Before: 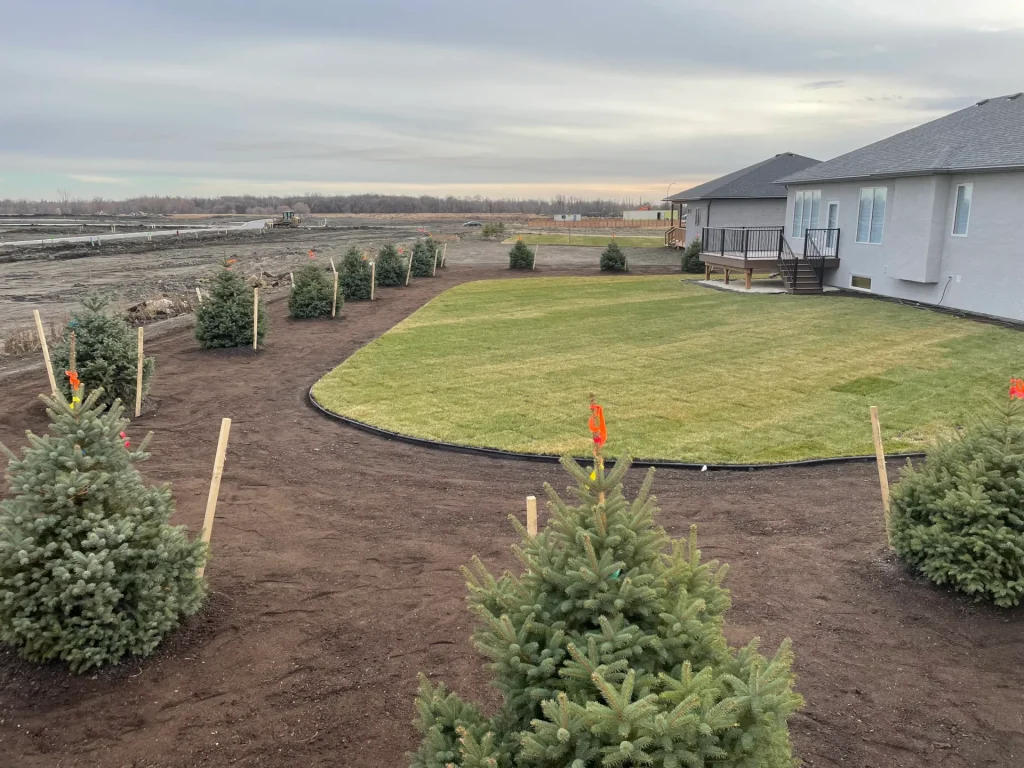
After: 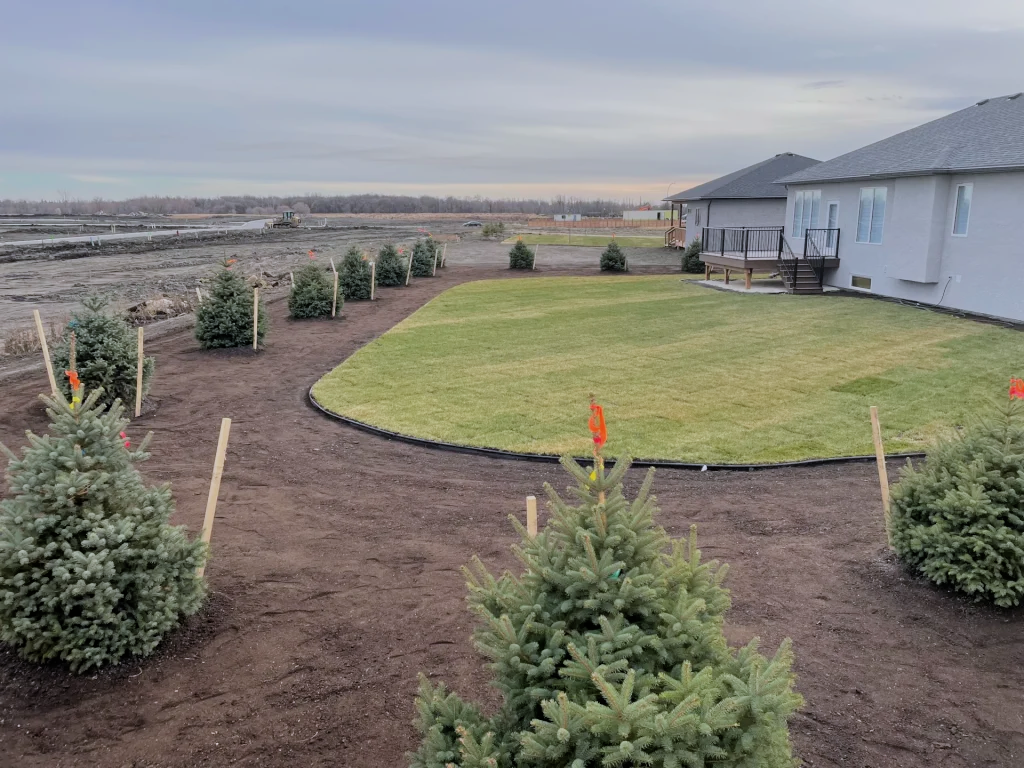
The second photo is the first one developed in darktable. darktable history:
color calibration: illuminant as shot in camera, x 0.358, y 0.373, temperature 4628.91 K
filmic rgb: black relative exposure -7.65 EV, white relative exposure 4.56 EV, hardness 3.61, color science v6 (2022)
